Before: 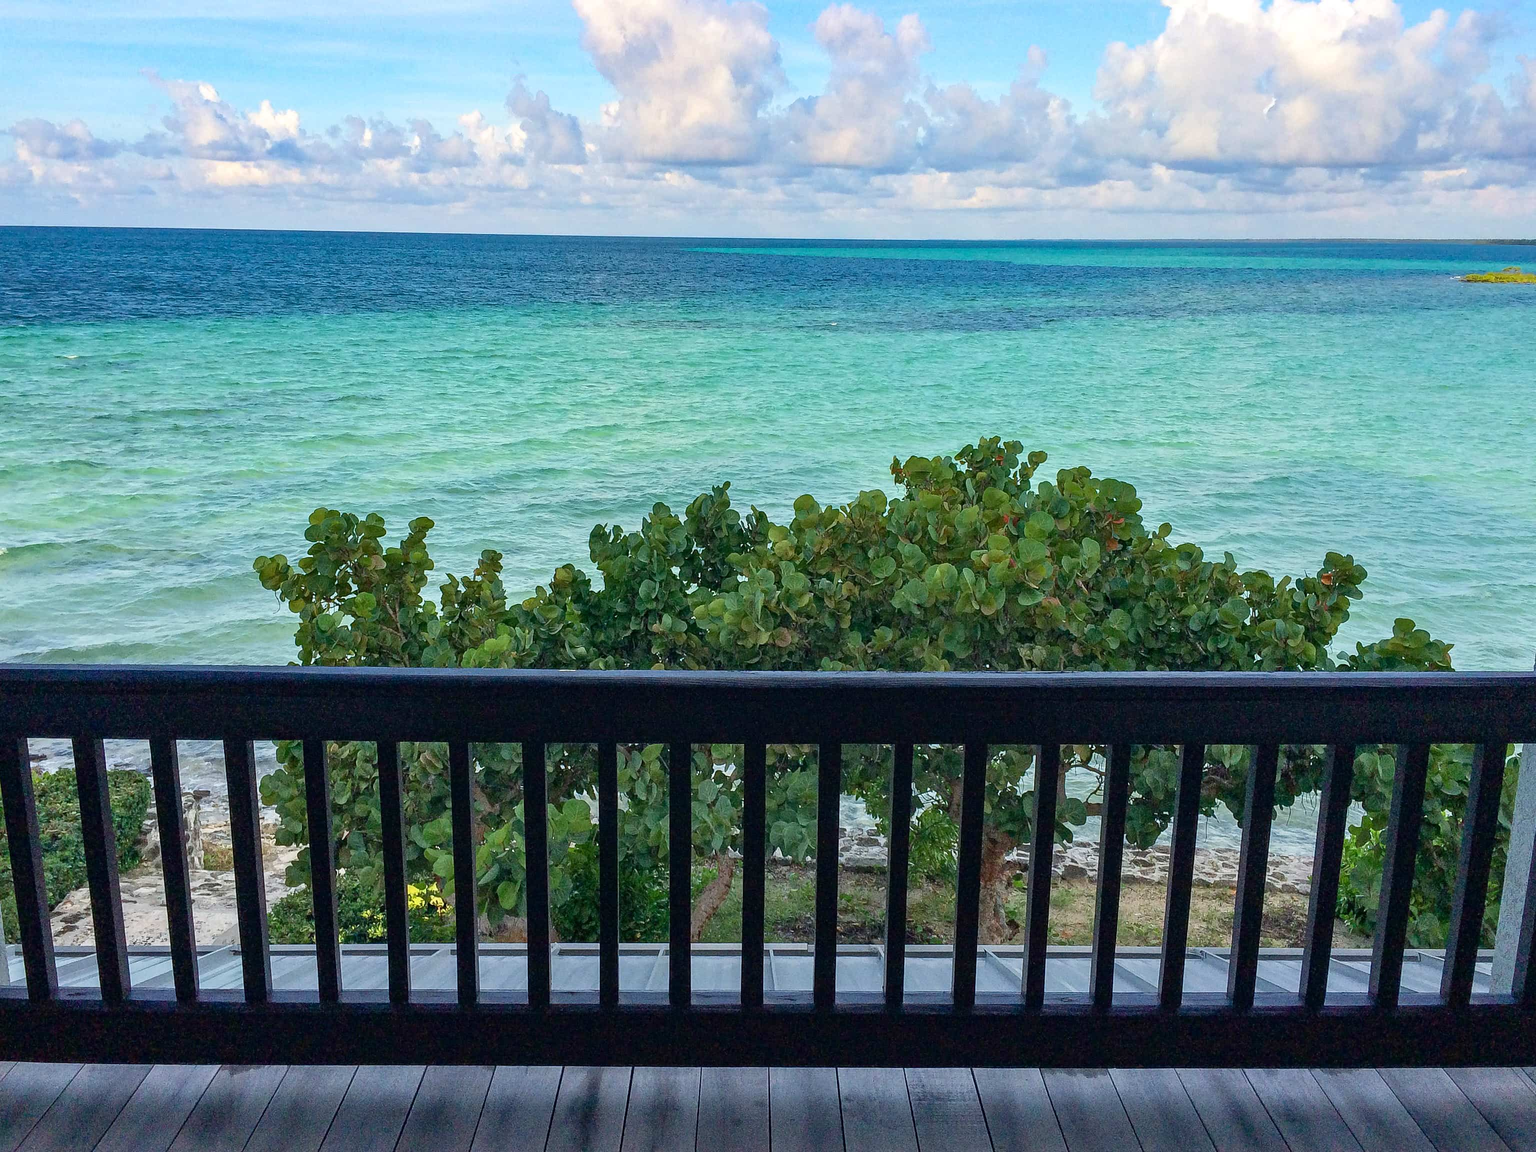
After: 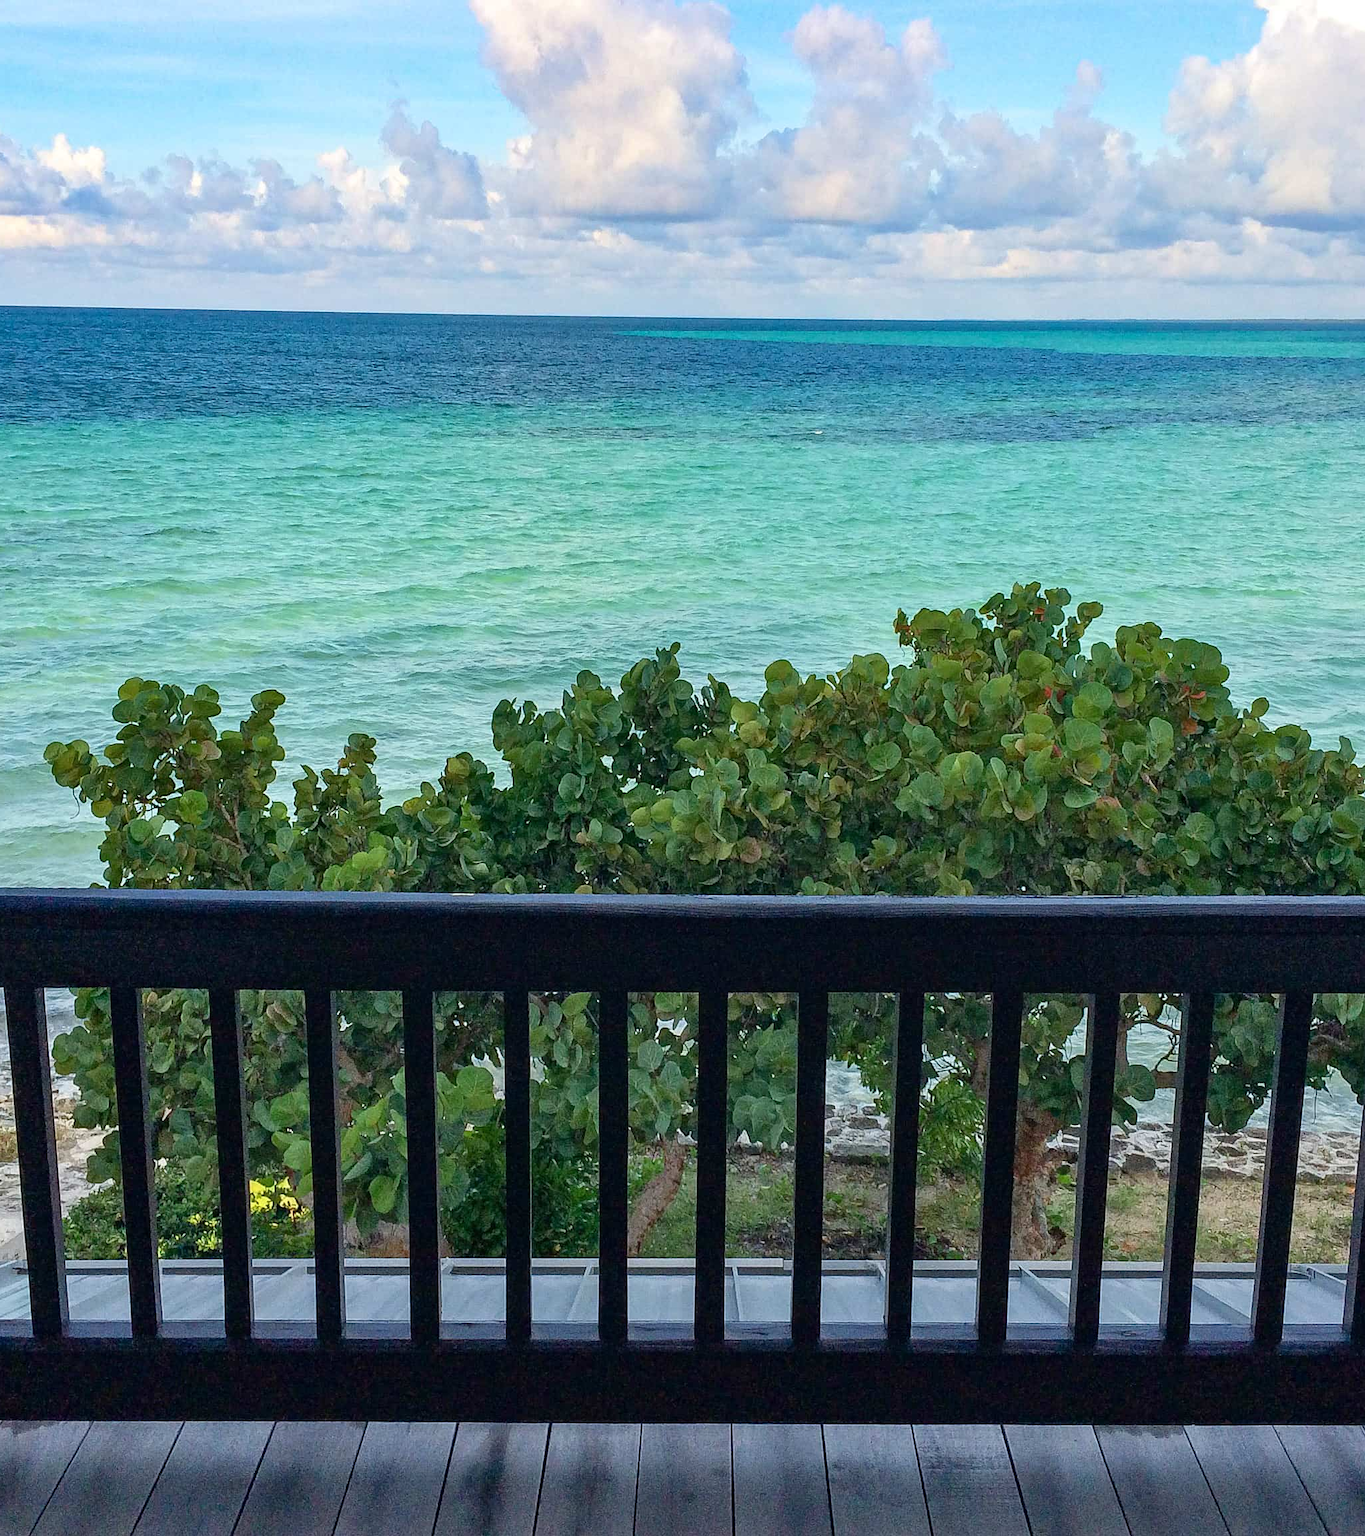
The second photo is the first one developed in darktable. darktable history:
crop and rotate: left 14.385%, right 18.948%
tone equalizer: on, module defaults
